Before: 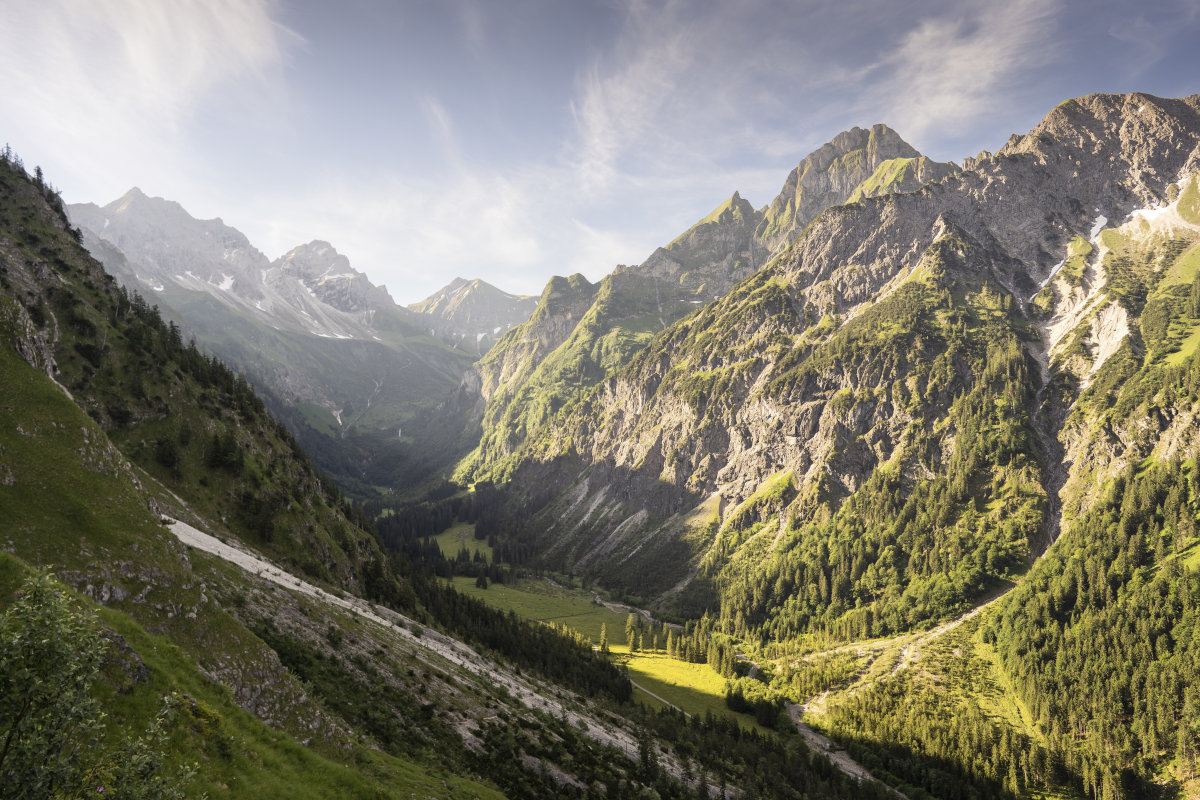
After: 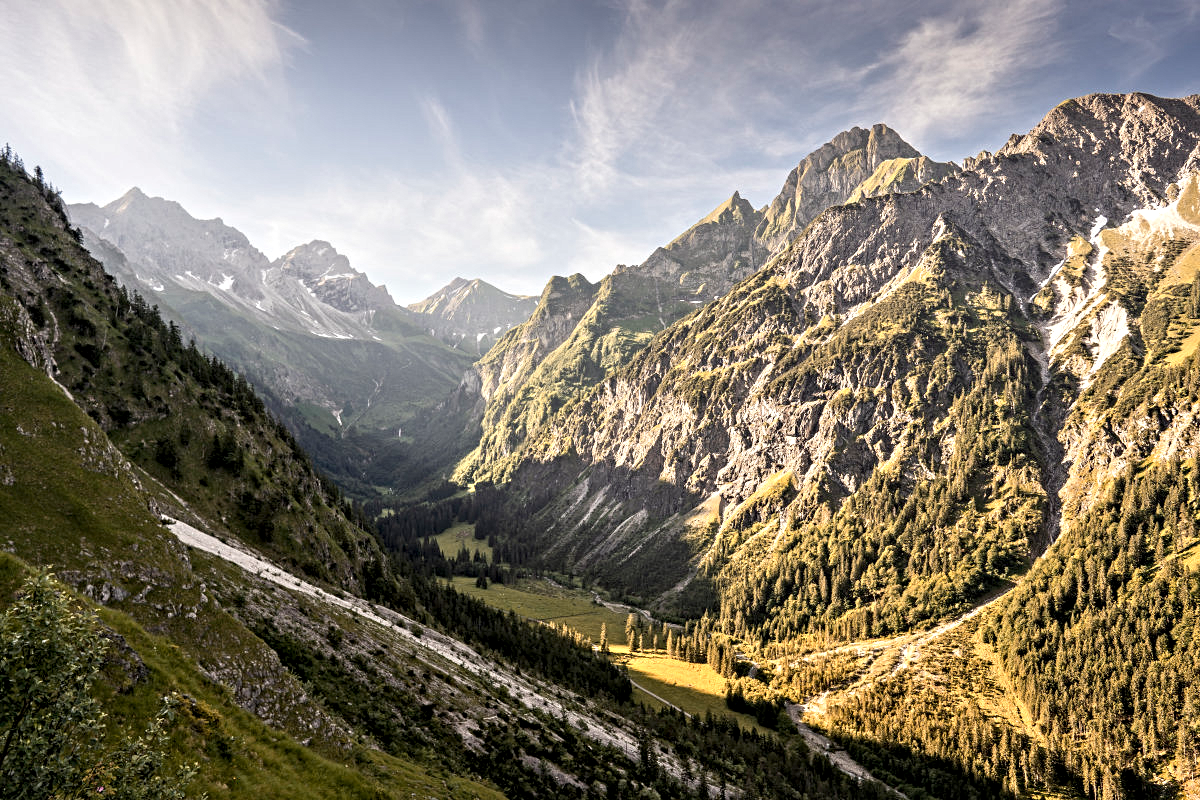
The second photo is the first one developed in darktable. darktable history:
color zones: curves: ch2 [(0, 0.5) (0.143, 0.5) (0.286, 0.416) (0.429, 0.5) (0.571, 0.5) (0.714, 0.5) (0.857, 0.5) (1, 0.5)]
contrast equalizer: octaves 7, y [[0.5, 0.542, 0.583, 0.625, 0.667, 0.708], [0.5 ×6], [0.5 ×6], [0 ×6], [0 ×6]]
